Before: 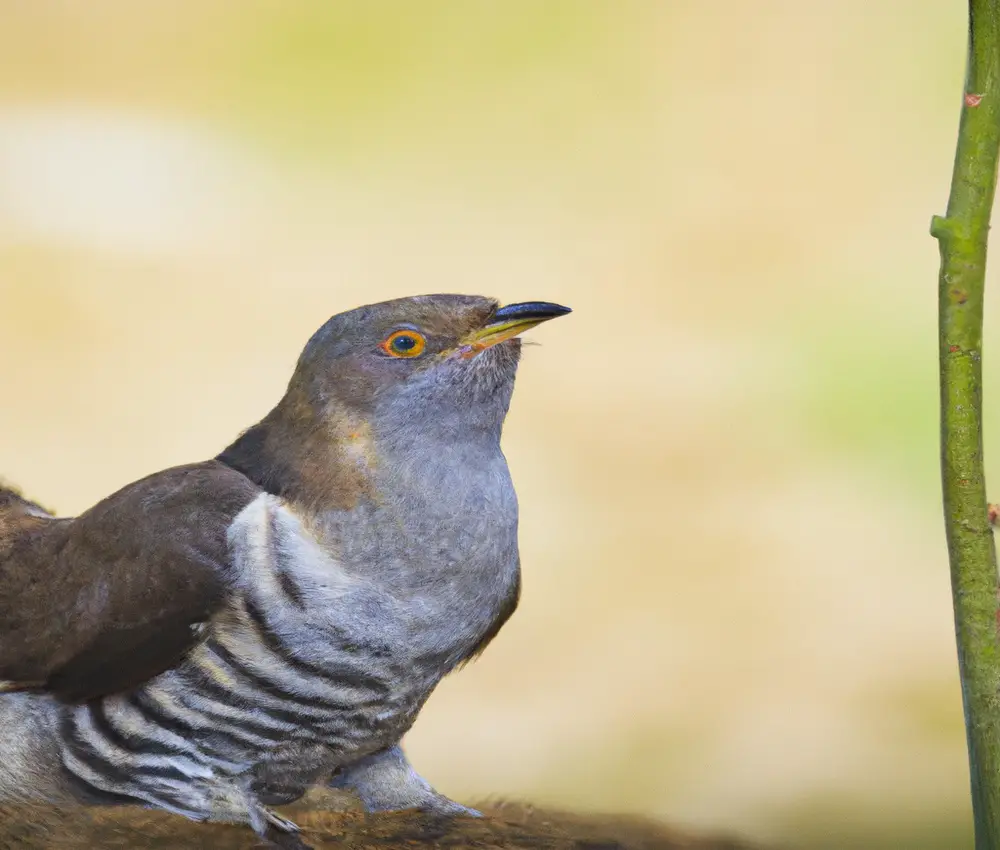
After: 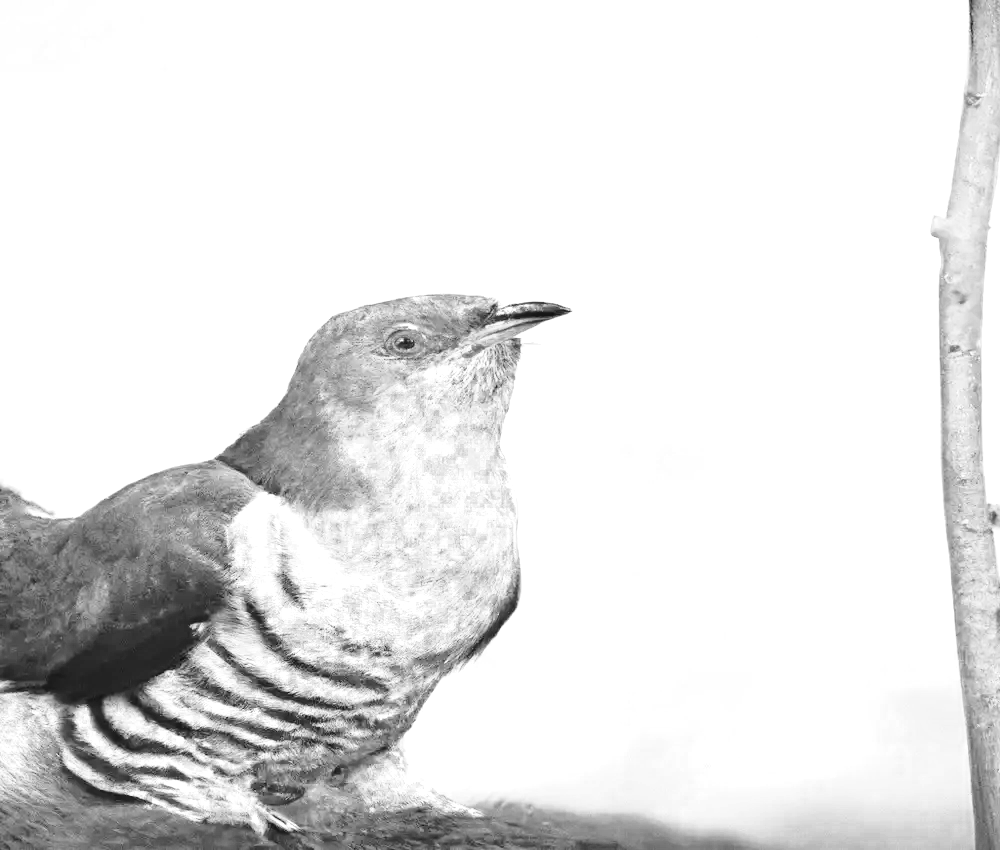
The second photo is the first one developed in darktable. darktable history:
base curve: curves: ch0 [(0, 0) (0.028, 0.03) (0.121, 0.232) (0.46, 0.748) (0.859, 0.968) (1, 1)], preserve colors none
exposure: black level correction 0, exposure 0.695 EV, compensate exposure bias true, compensate highlight preservation false
color zones: curves: ch0 [(0.002, 0.589) (0.107, 0.484) (0.146, 0.249) (0.217, 0.352) (0.309, 0.525) (0.39, 0.404) (0.455, 0.169) (0.597, 0.055) (0.724, 0.212) (0.775, 0.691) (0.869, 0.571) (1, 0.587)]; ch1 [(0, 0) (0.143, 0) (0.286, 0) (0.429, 0) (0.571, 0) (0.714, 0) (0.857, 0)]
levels: levels [0.016, 0.492, 0.969]
tone curve: curves: ch0 [(0, 0) (0.003, 0.013) (0.011, 0.016) (0.025, 0.023) (0.044, 0.036) (0.069, 0.051) (0.1, 0.076) (0.136, 0.107) (0.177, 0.145) (0.224, 0.186) (0.277, 0.246) (0.335, 0.311) (0.399, 0.378) (0.468, 0.462) (0.543, 0.548) (0.623, 0.636) (0.709, 0.728) (0.801, 0.816) (0.898, 0.9) (1, 1)], color space Lab, linked channels, preserve colors none
